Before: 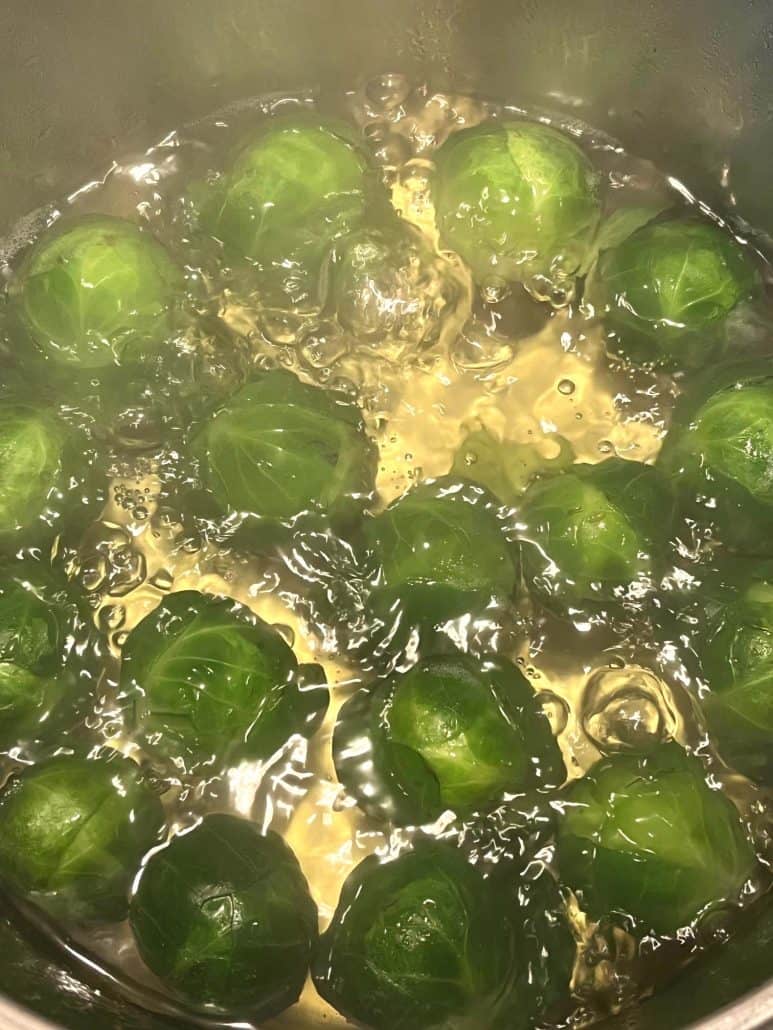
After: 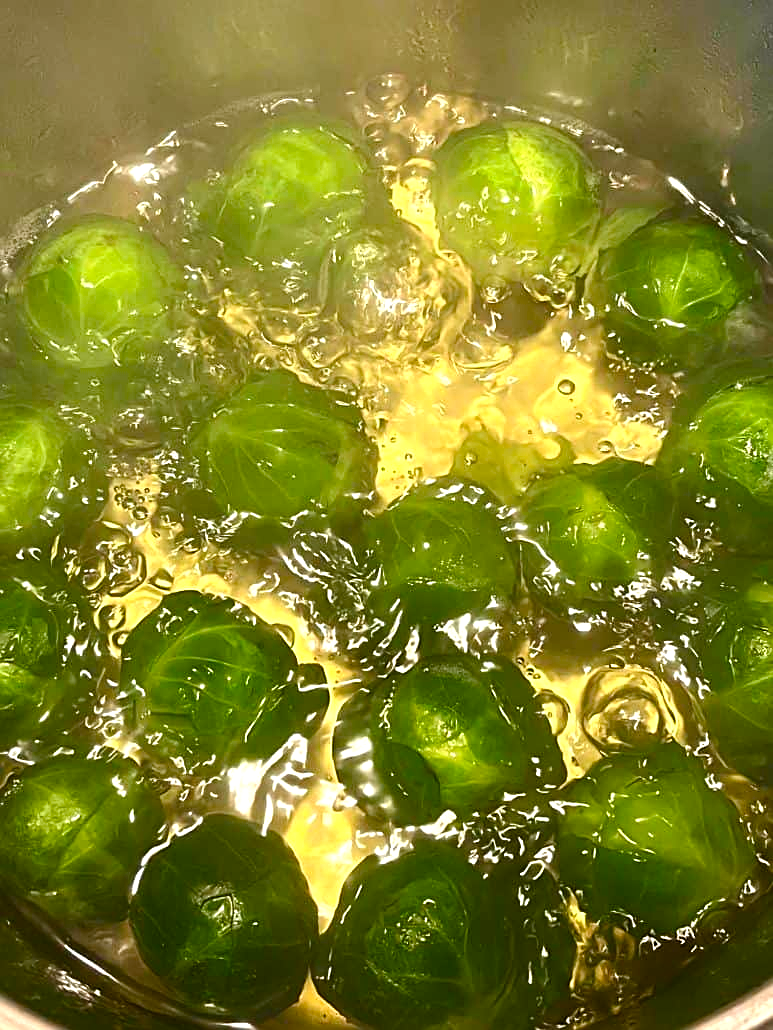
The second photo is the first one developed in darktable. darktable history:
contrast brightness saturation: saturation 0.181
tone equalizer: -8 EV -0.413 EV, -7 EV -0.395 EV, -6 EV -0.367 EV, -5 EV -0.188 EV, -3 EV 0.228 EV, -2 EV 0.305 EV, -1 EV 0.412 EV, +0 EV 0.436 EV, edges refinement/feathering 500, mask exposure compensation -1.57 EV, preserve details no
sharpen: on, module defaults
color balance rgb: linear chroma grading › global chroma 15.16%, perceptual saturation grading › global saturation 20%, perceptual saturation grading › highlights -24.99%, perceptual saturation grading › shadows 25.715%
